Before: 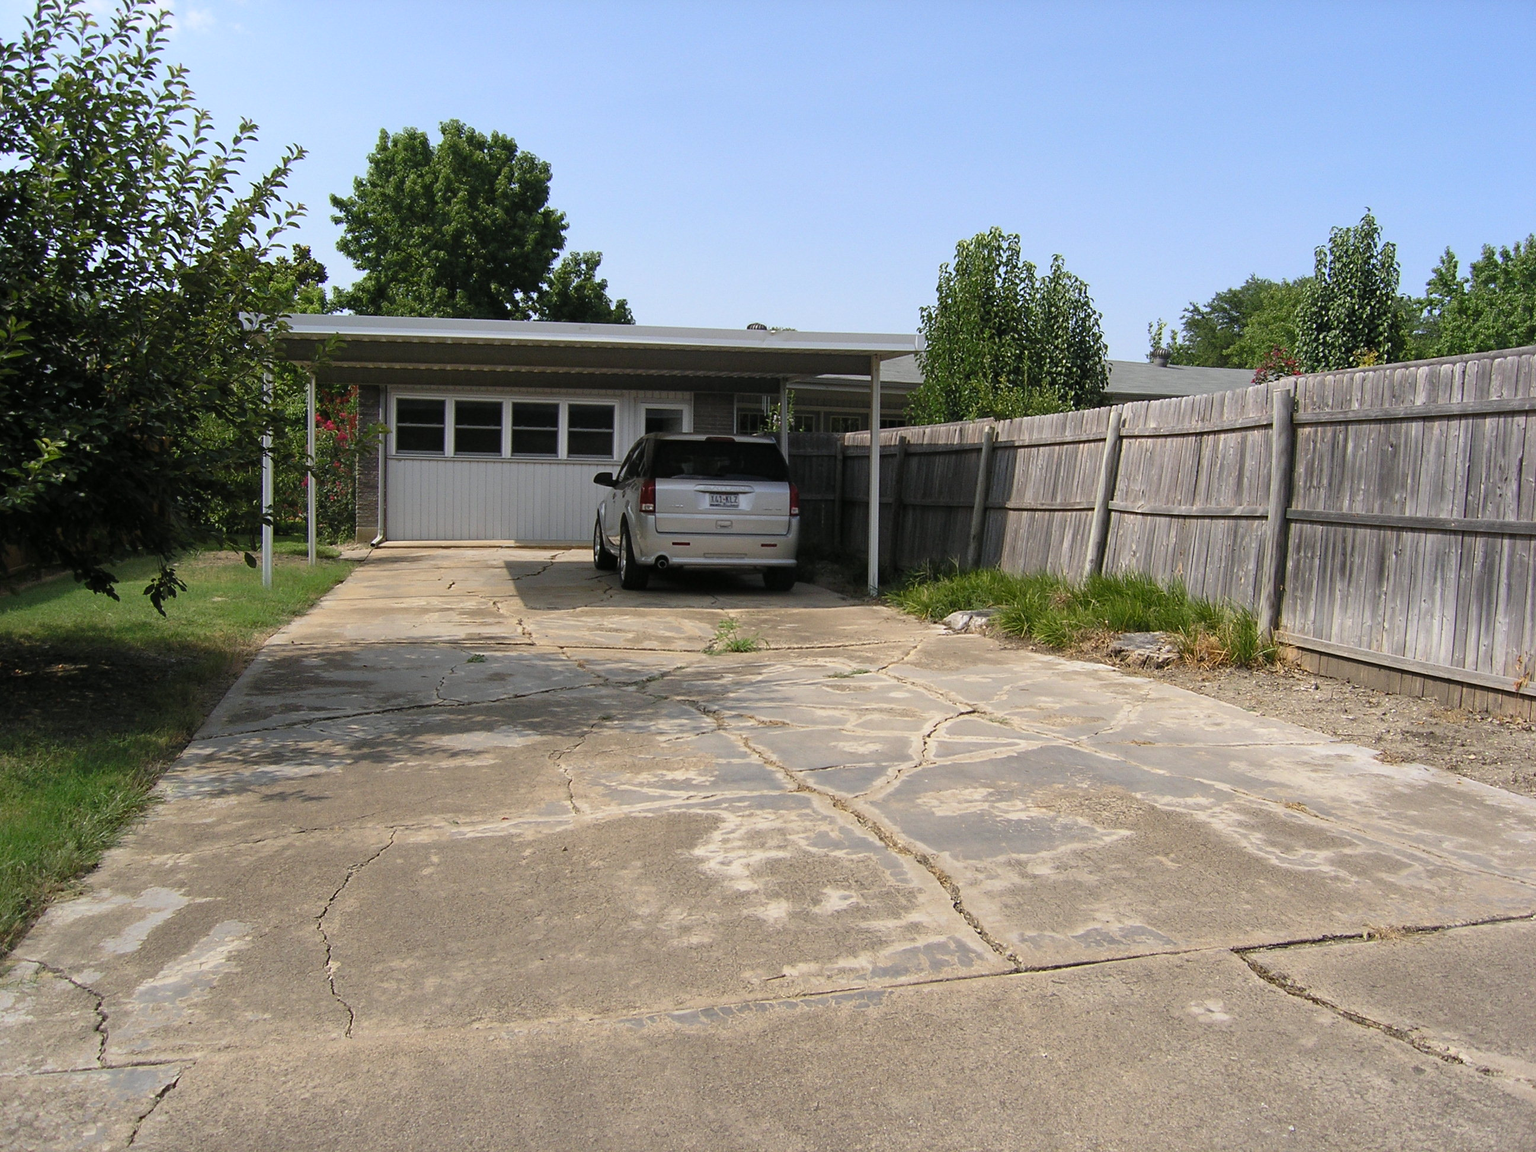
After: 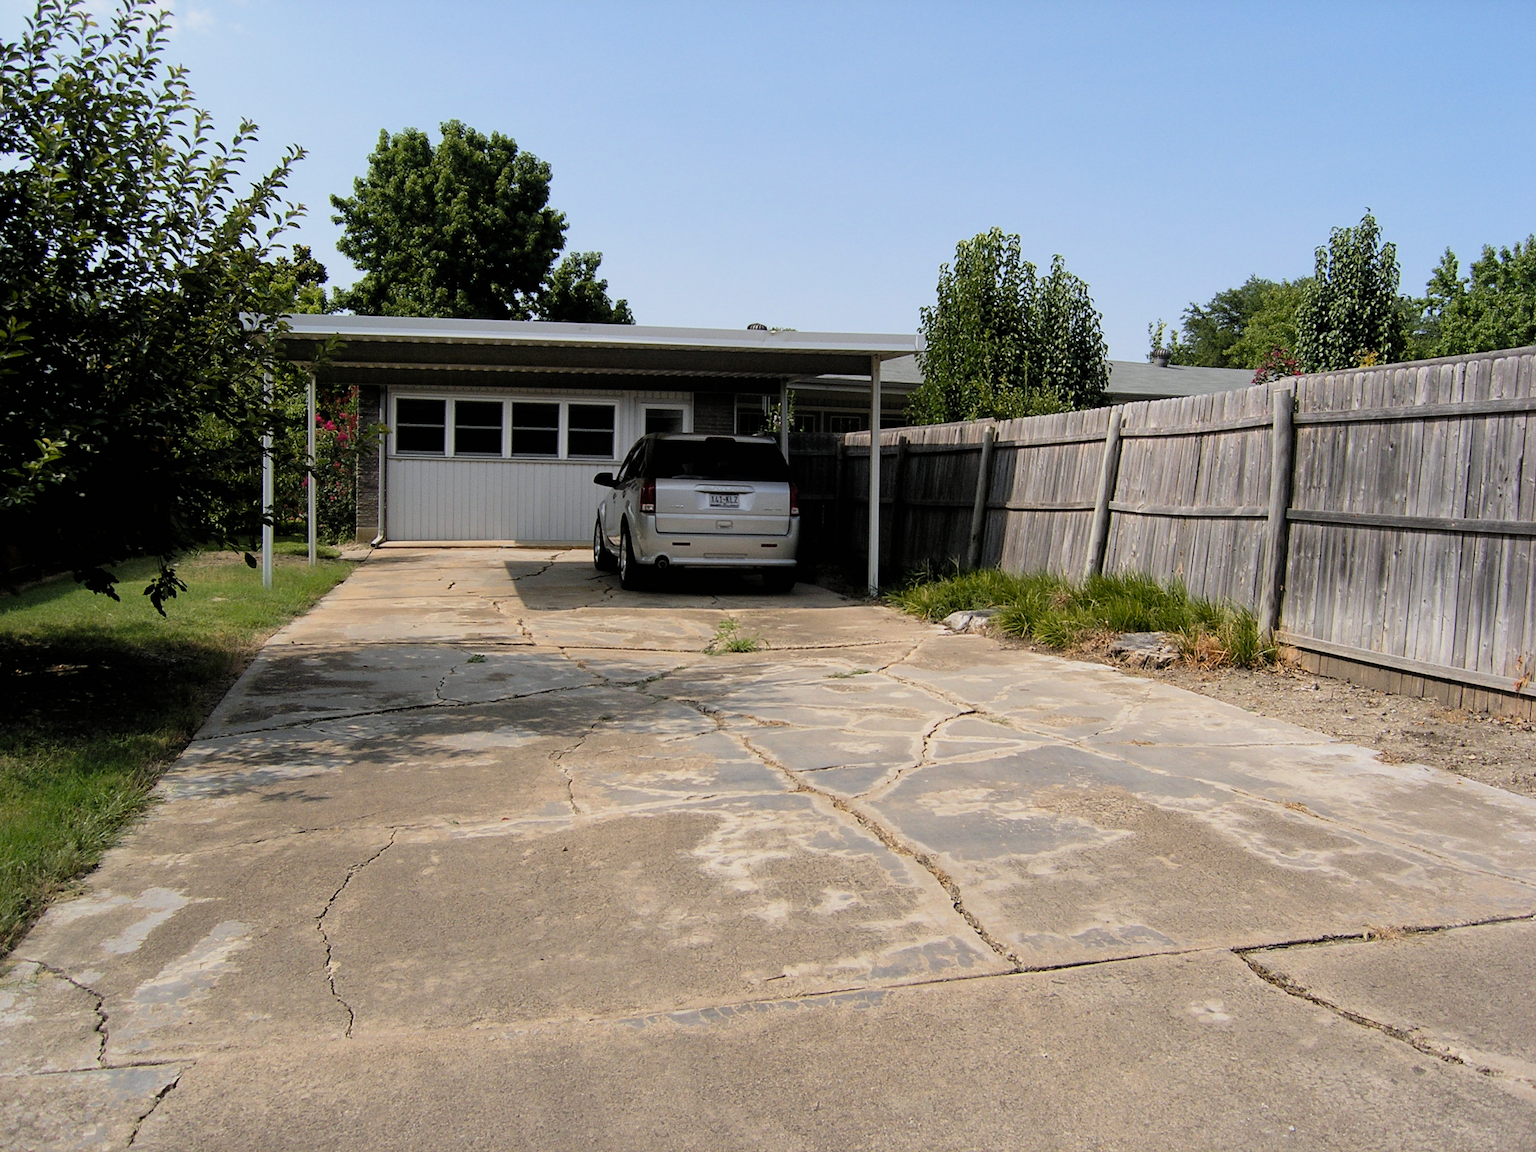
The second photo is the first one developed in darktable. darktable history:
color zones: curves: ch1 [(0.239, 0.552) (0.75, 0.5)]; ch2 [(0.25, 0.462) (0.749, 0.457)]
filmic rgb: black relative exposure -11.88 EV, white relative exposure 5.46 EV, threshold 6 EV, hardness 4.5, latitude 49.16%, contrast 1.141, enable highlight reconstruction true
